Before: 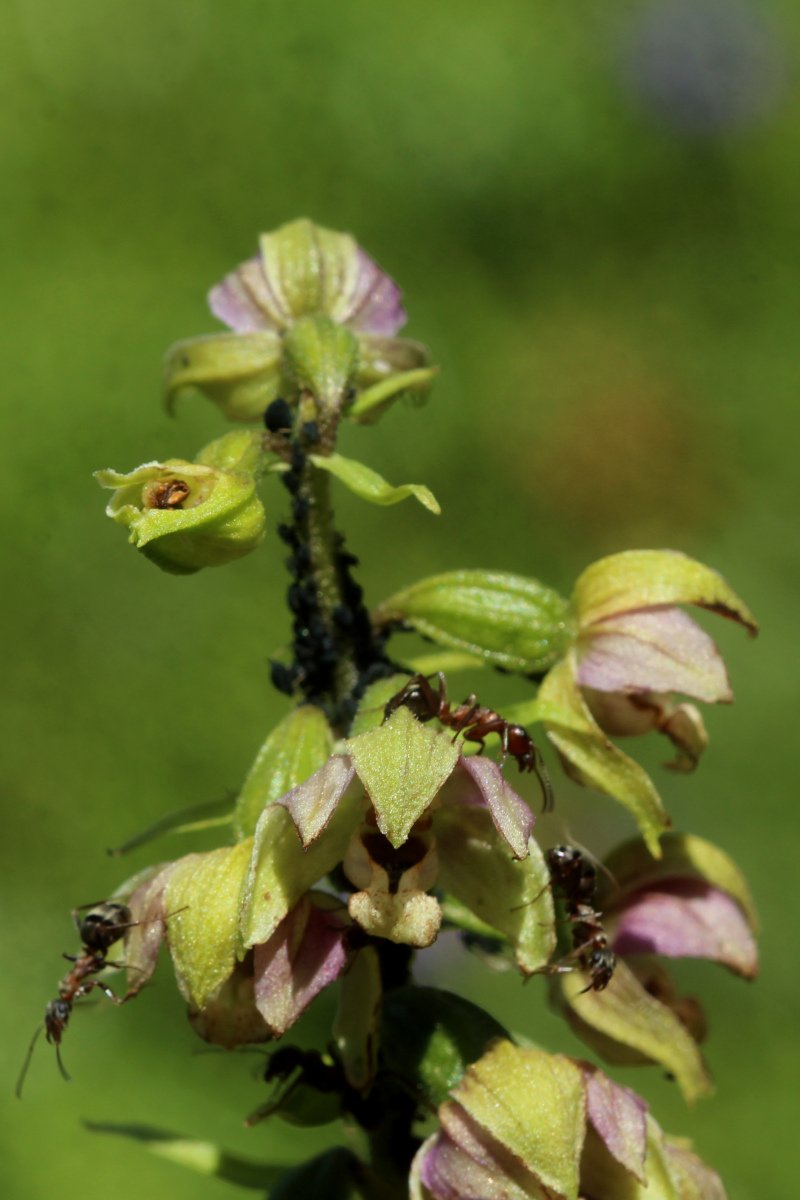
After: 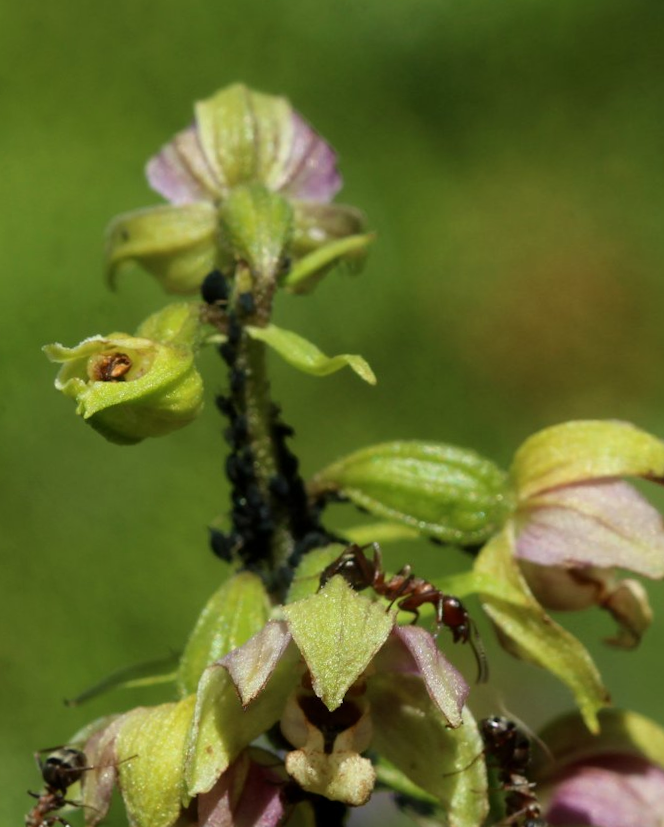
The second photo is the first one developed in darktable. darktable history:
crop and rotate: left 2.425%, top 11.305%, right 9.6%, bottom 15.08%
rotate and perspective: rotation 0.062°, lens shift (vertical) 0.115, lens shift (horizontal) -0.133, crop left 0.047, crop right 0.94, crop top 0.061, crop bottom 0.94
